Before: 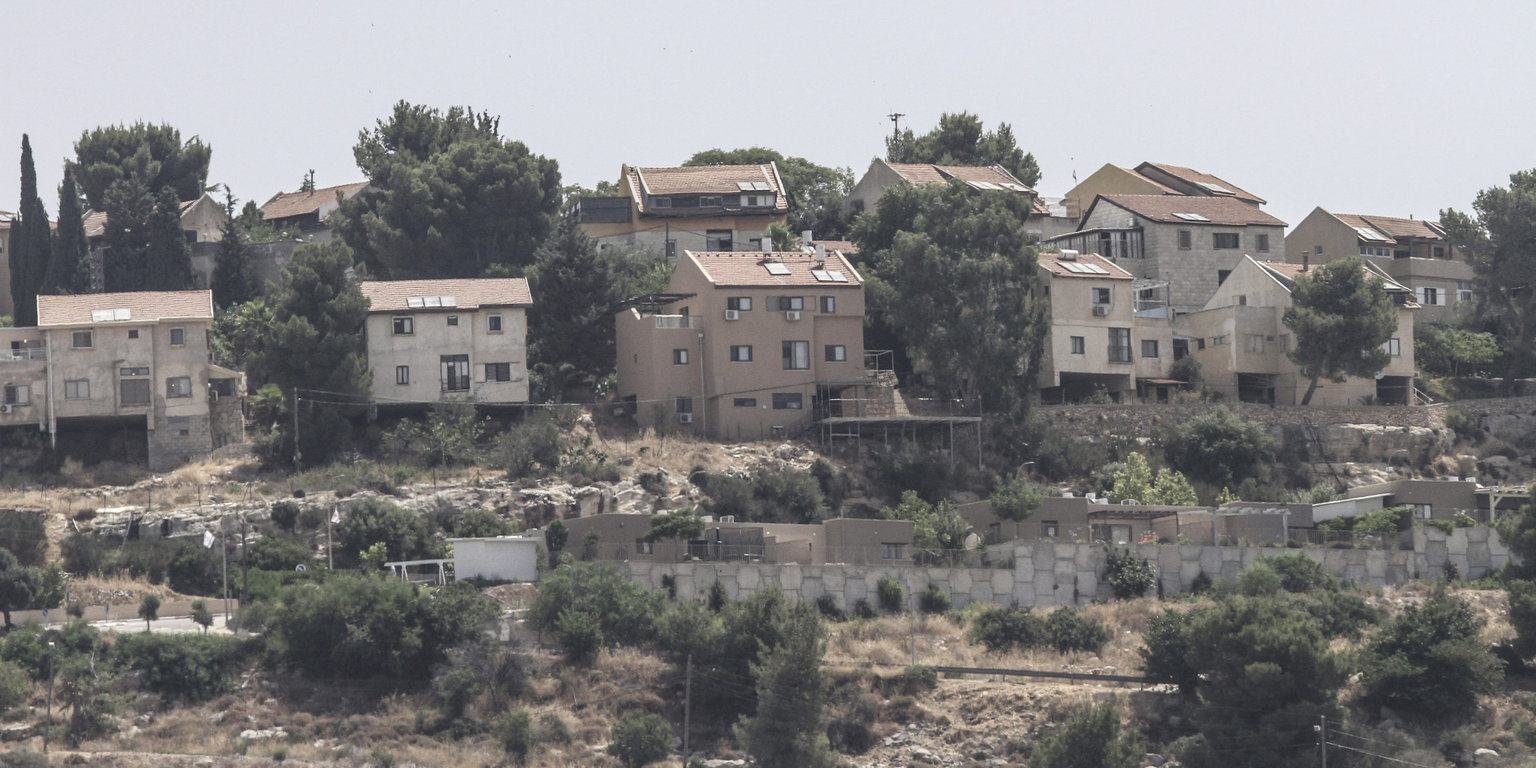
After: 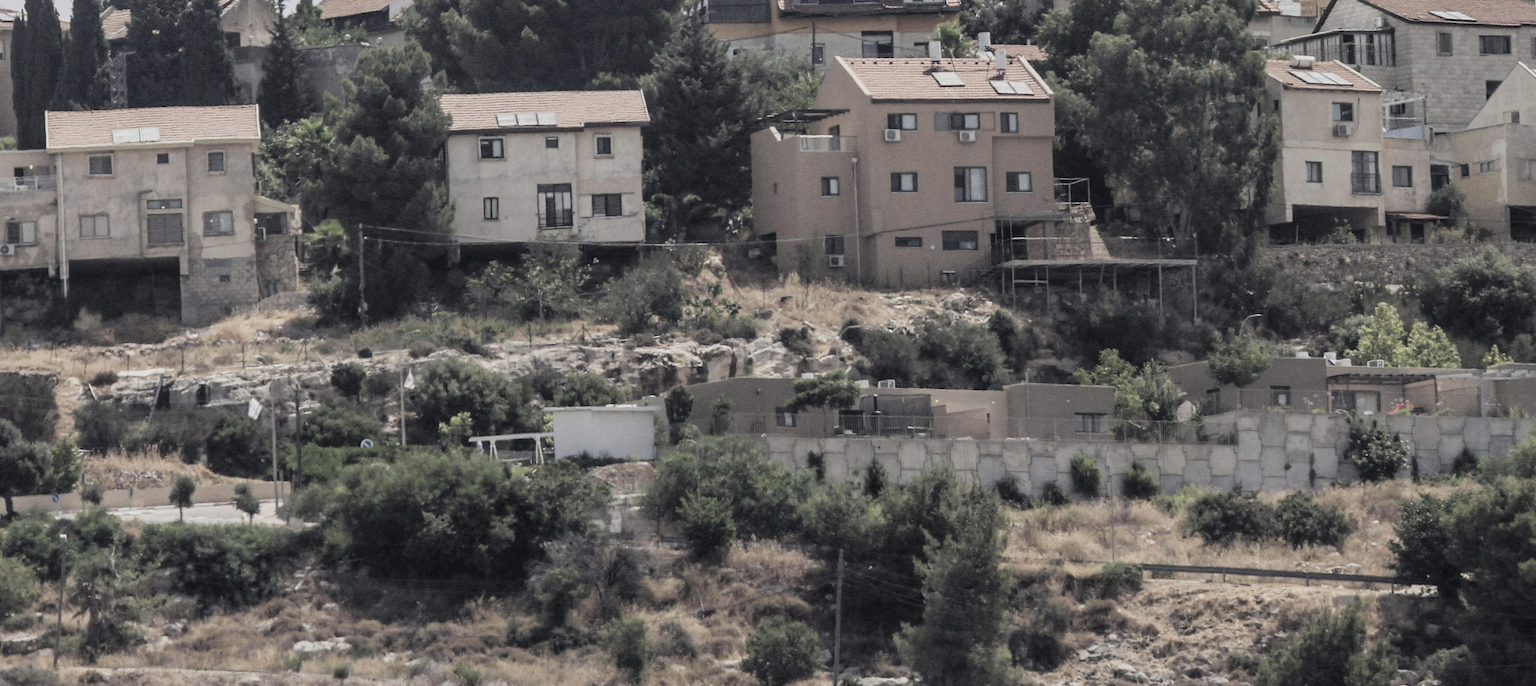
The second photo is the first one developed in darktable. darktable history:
crop: top 26.604%, right 17.967%
filmic rgb: black relative exposure -5.1 EV, white relative exposure 3.99 EV, threshold 2.94 EV, hardness 2.89, contrast 1.185, highlights saturation mix -28.55%, iterations of high-quality reconstruction 0, enable highlight reconstruction true
